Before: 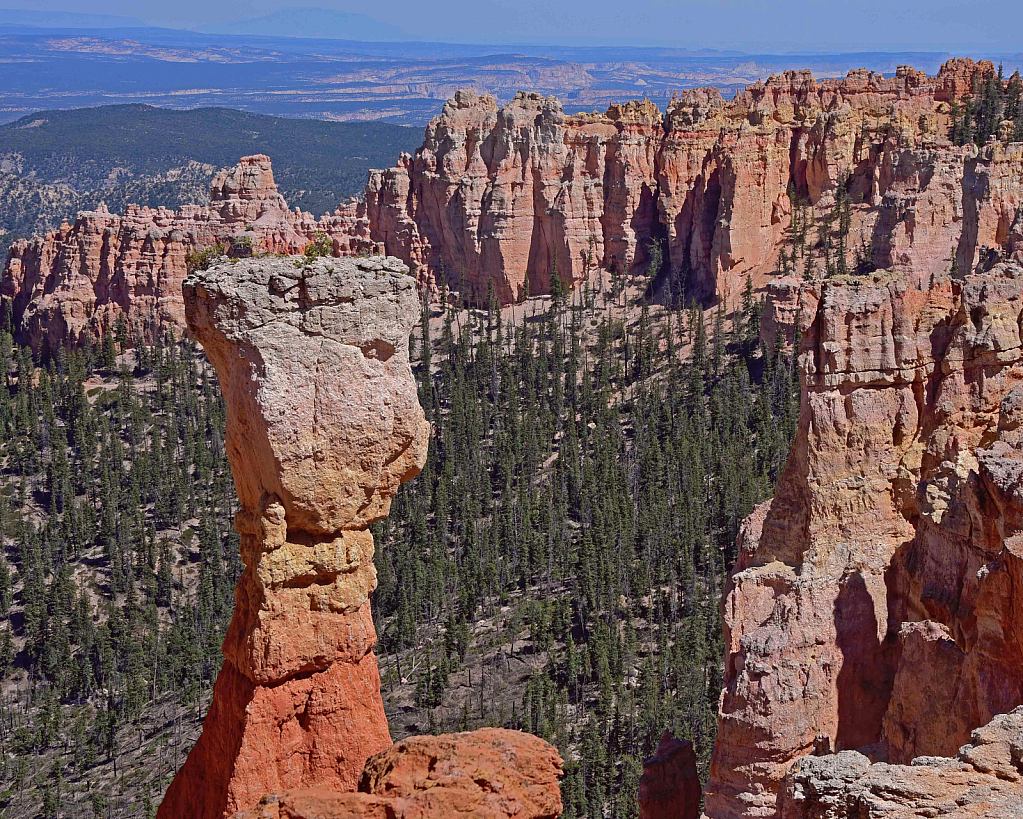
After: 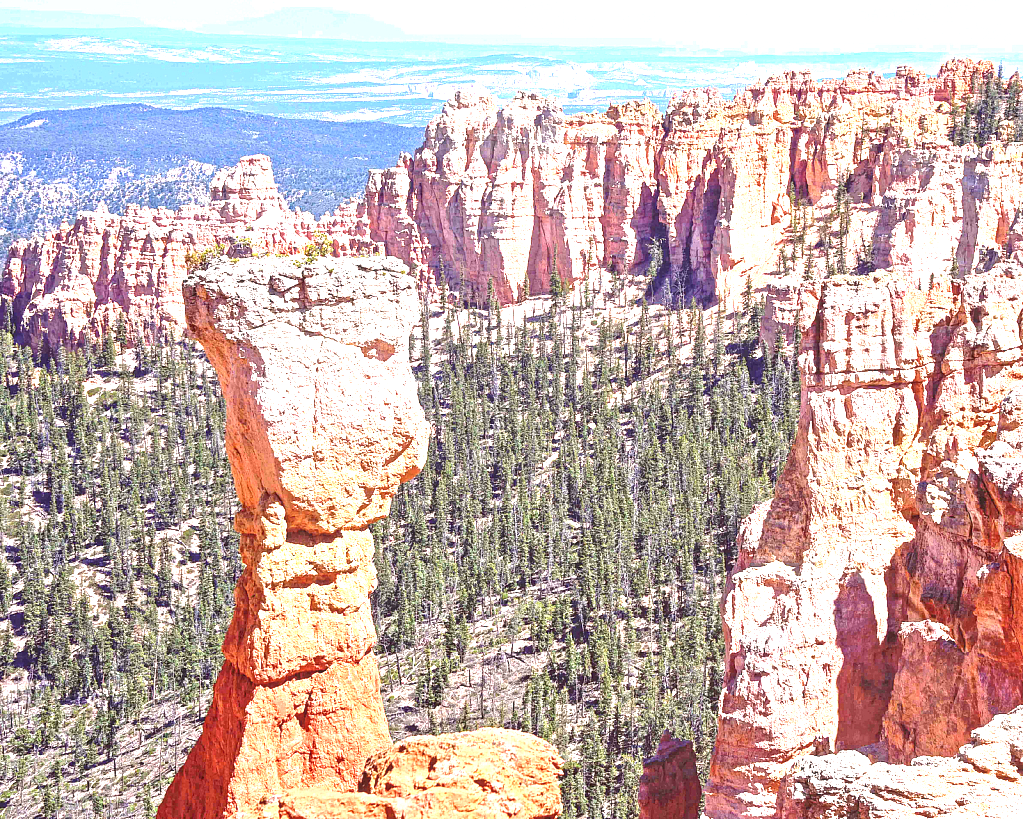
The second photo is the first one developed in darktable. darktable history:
exposure: black level correction 0, exposure 2.396 EV, compensate exposure bias true, compensate highlight preservation false
local contrast: on, module defaults
